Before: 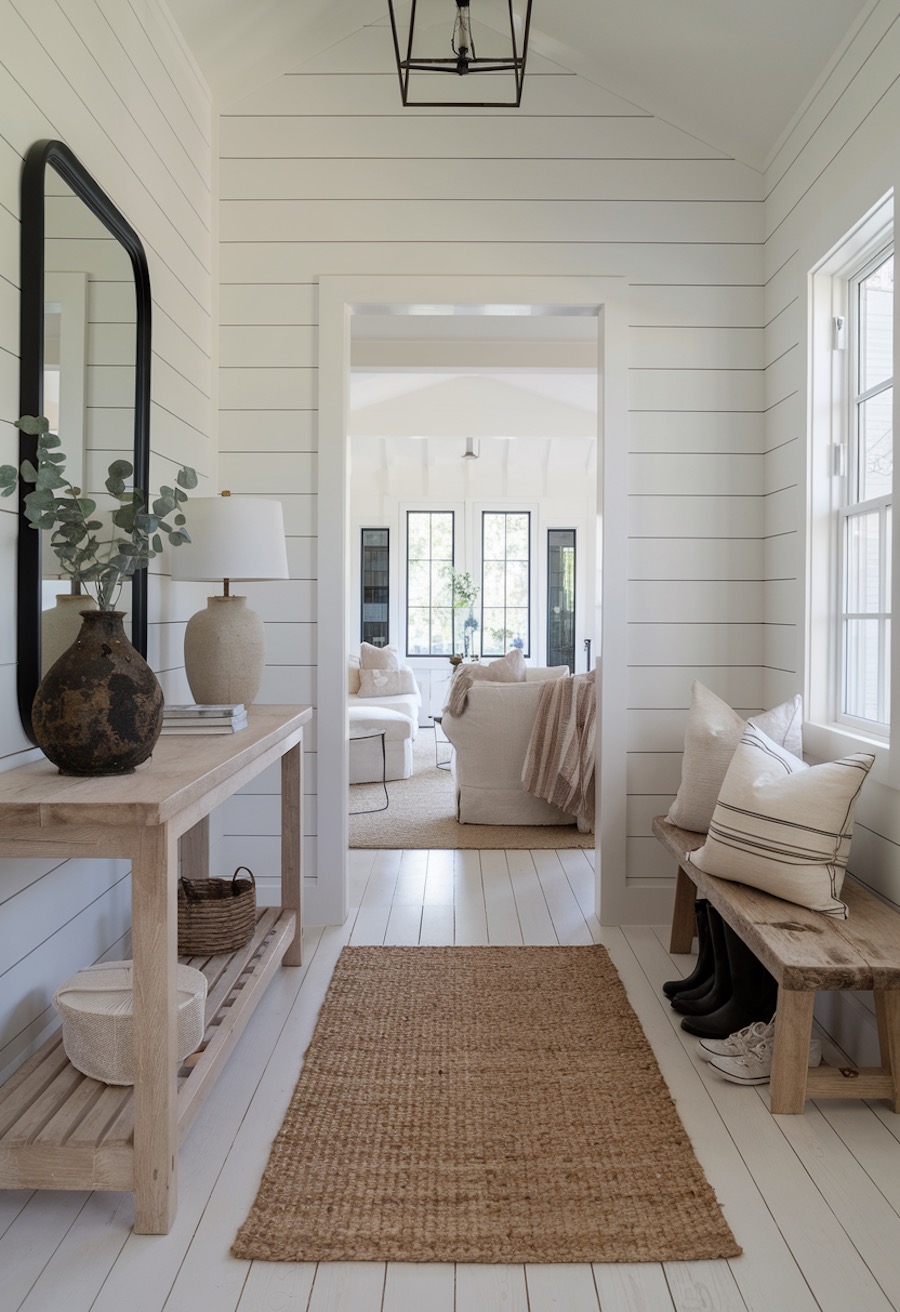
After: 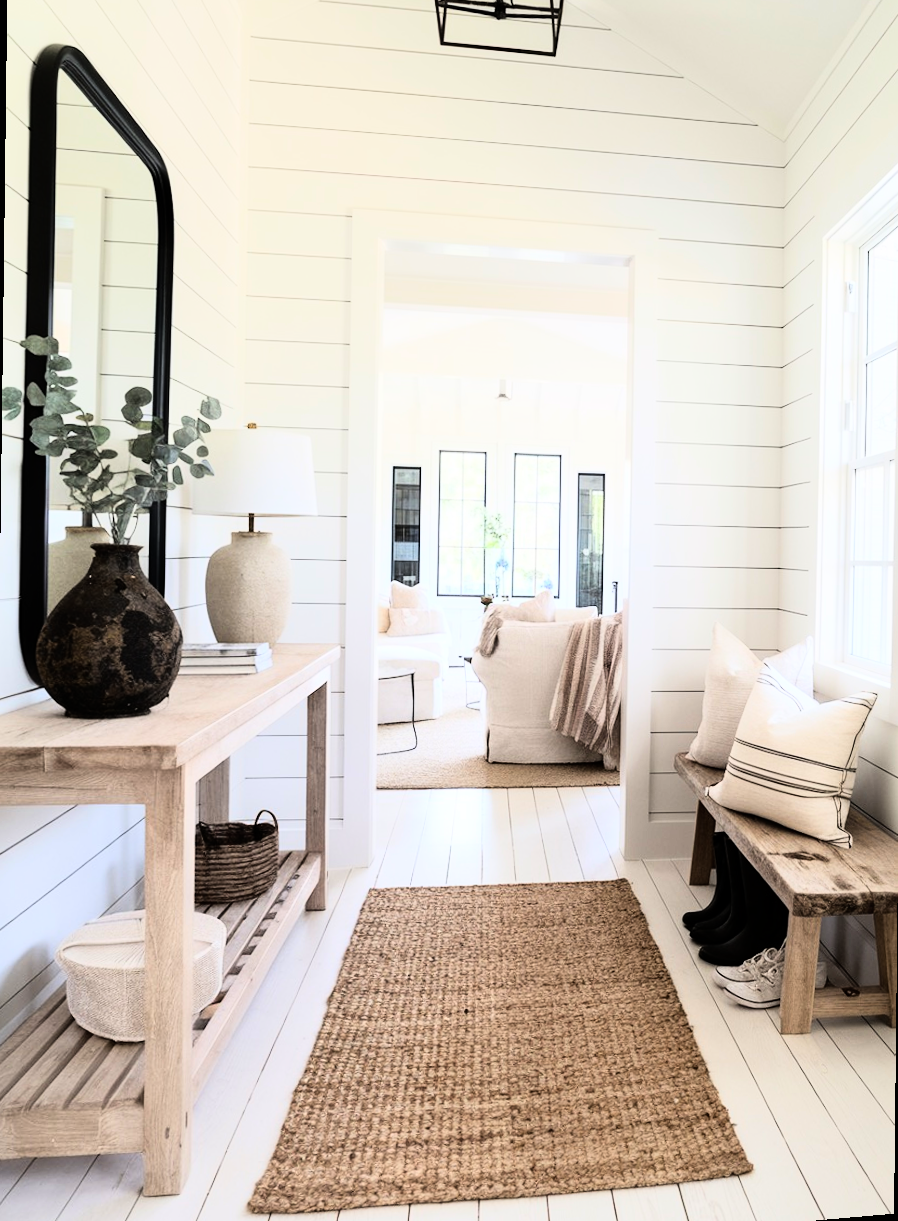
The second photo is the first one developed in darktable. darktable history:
rotate and perspective: rotation 0.679°, lens shift (horizontal) 0.136, crop left 0.009, crop right 0.991, crop top 0.078, crop bottom 0.95
rgb curve: curves: ch0 [(0, 0) (0.21, 0.15) (0.24, 0.21) (0.5, 0.75) (0.75, 0.96) (0.89, 0.99) (1, 1)]; ch1 [(0, 0.02) (0.21, 0.13) (0.25, 0.2) (0.5, 0.67) (0.75, 0.9) (0.89, 0.97) (1, 1)]; ch2 [(0, 0.02) (0.21, 0.13) (0.25, 0.2) (0.5, 0.67) (0.75, 0.9) (0.89, 0.97) (1, 1)], compensate middle gray true
